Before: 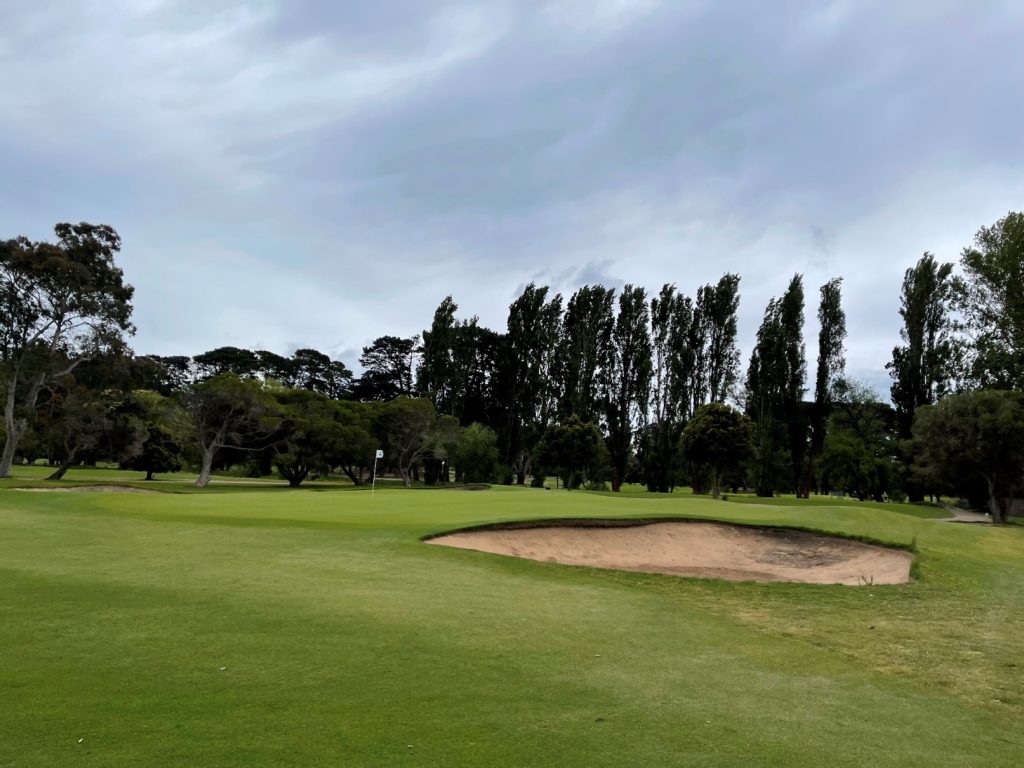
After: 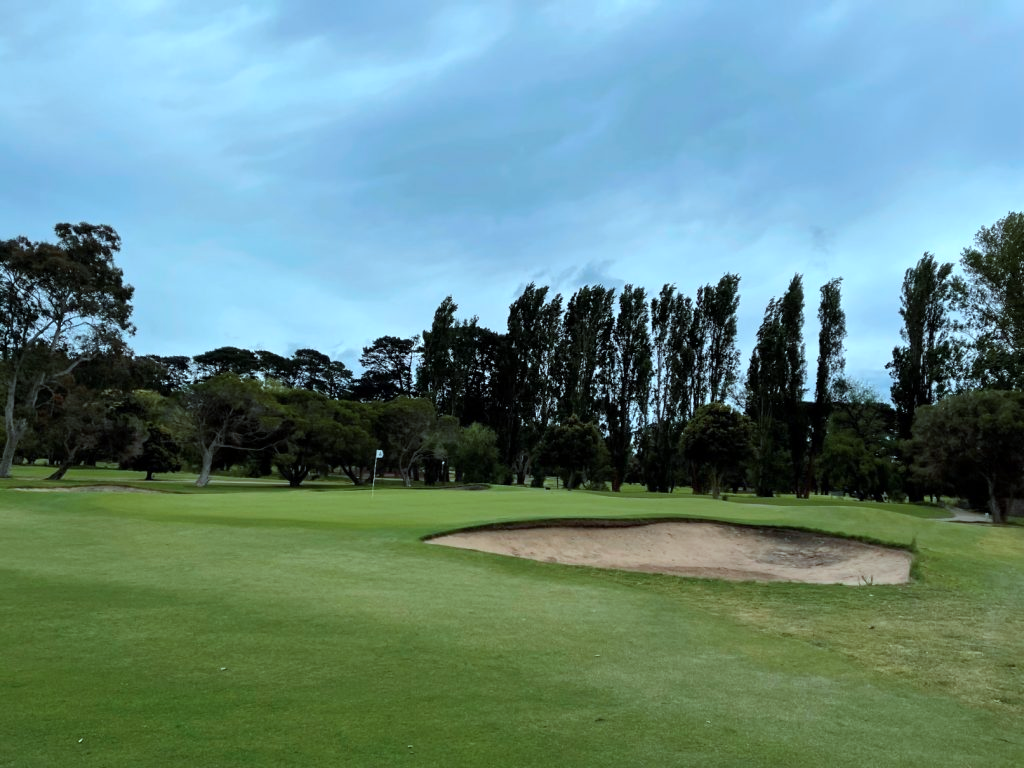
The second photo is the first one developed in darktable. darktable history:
color correction: highlights a* -12.06, highlights b* -15.06
